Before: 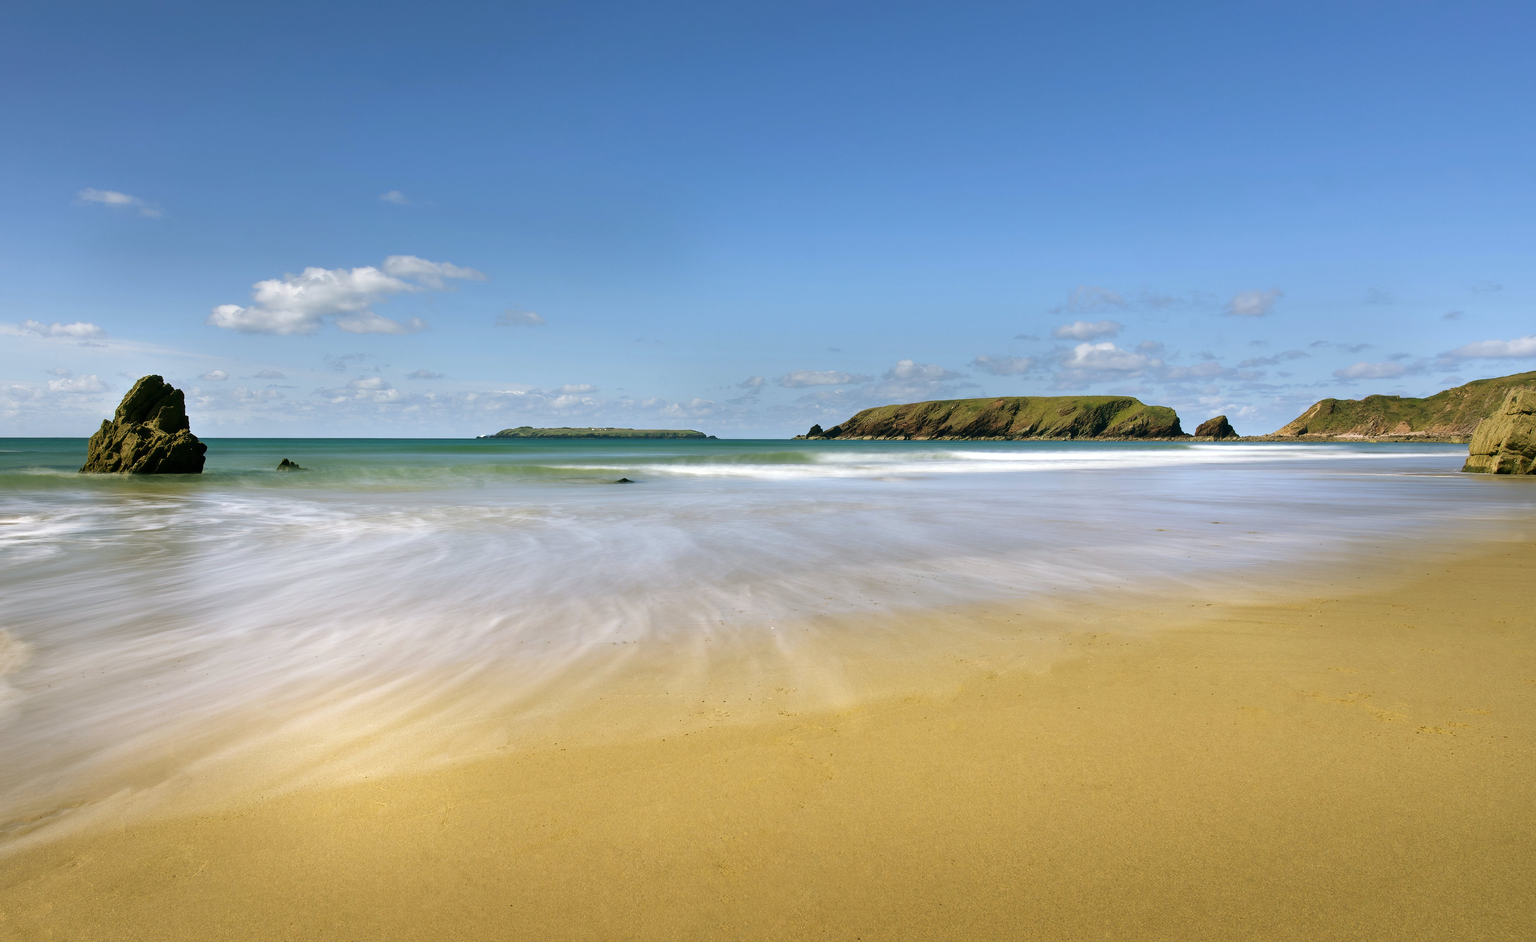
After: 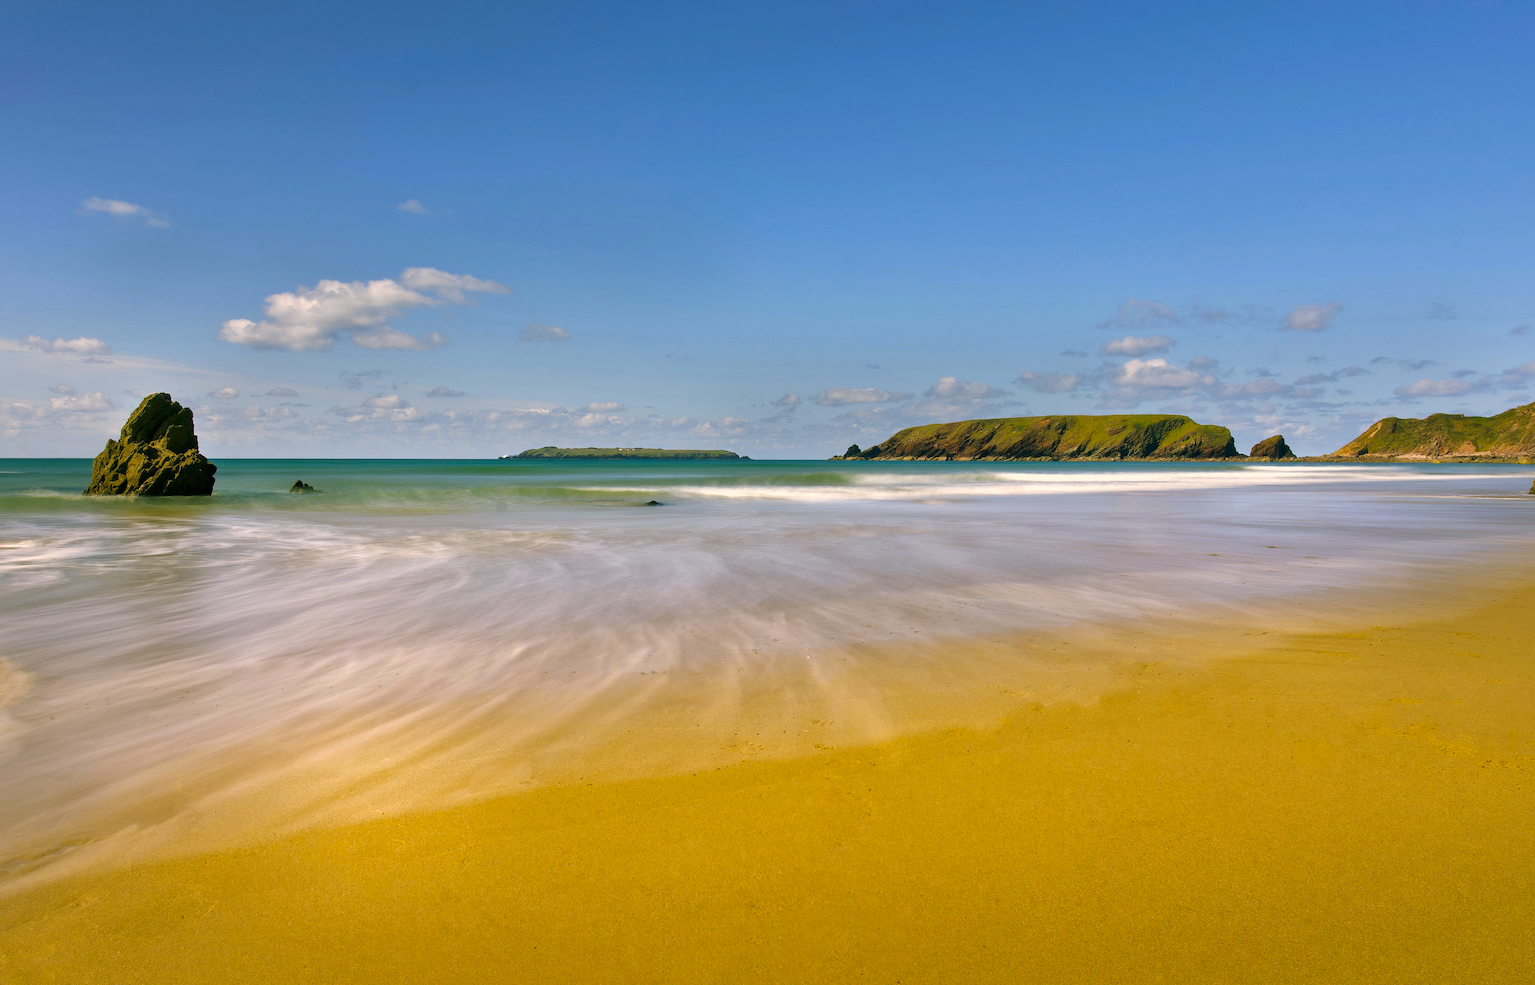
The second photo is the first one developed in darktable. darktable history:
crop: right 4.381%, bottom 0.027%
color balance rgb: highlights gain › chroma 3.057%, highlights gain › hue 60.23°, perceptual saturation grading › global saturation 30.146%
shadows and highlights: on, module defaults
